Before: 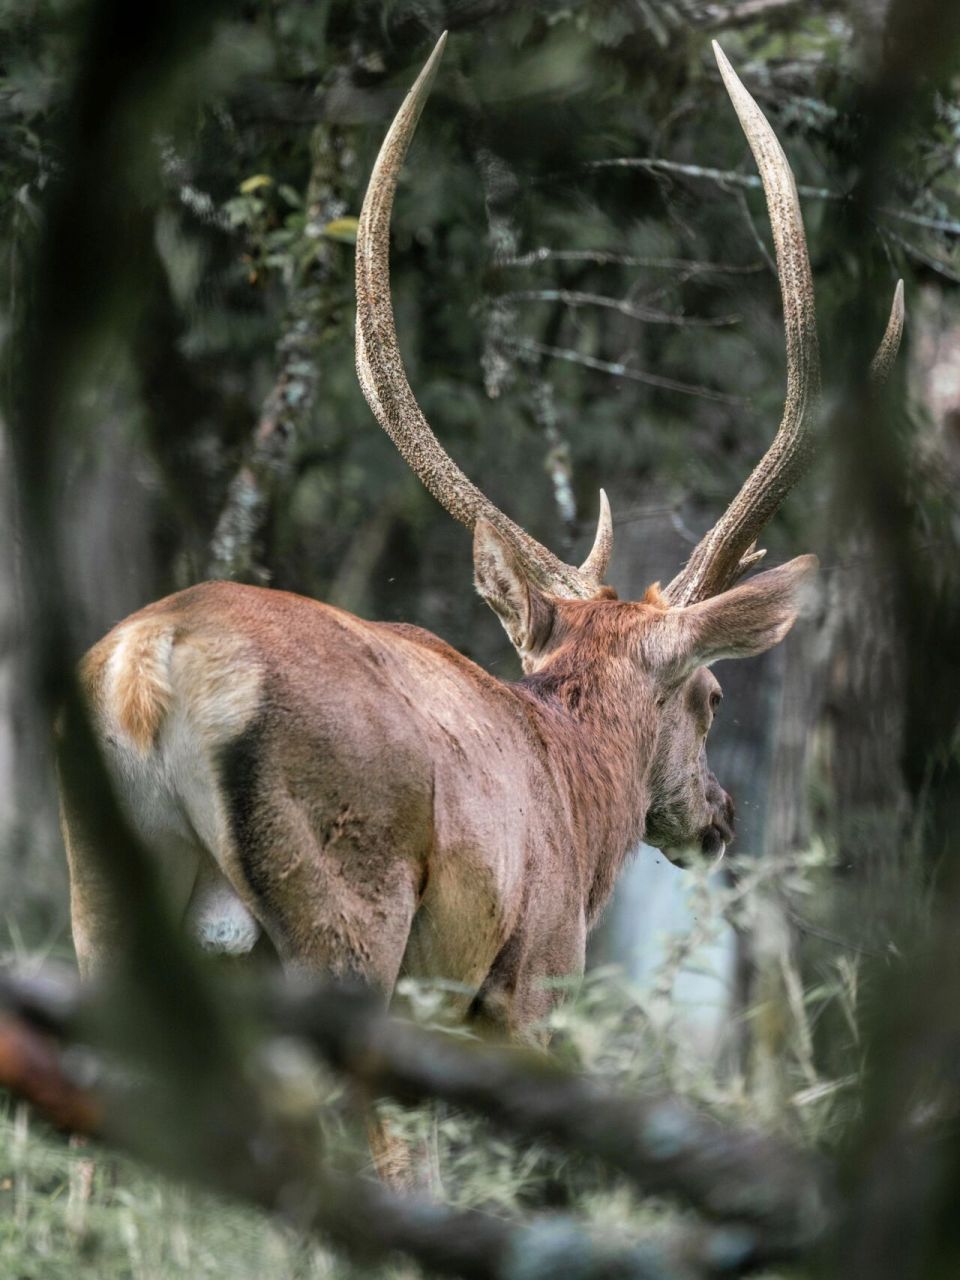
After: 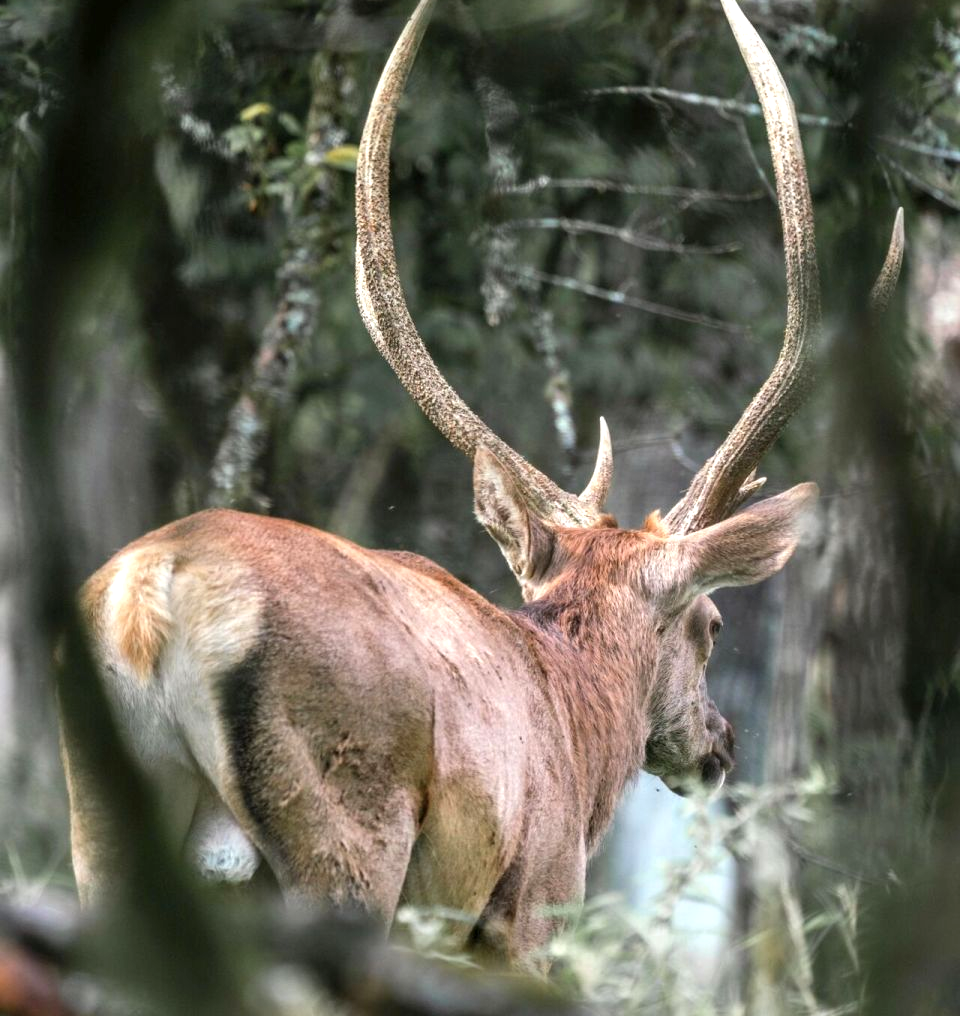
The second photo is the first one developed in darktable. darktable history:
crop and rotate: top 5.657%, bottom 14.932%
exposure: exposure 0.563 EV, compensate highlight preservation false
